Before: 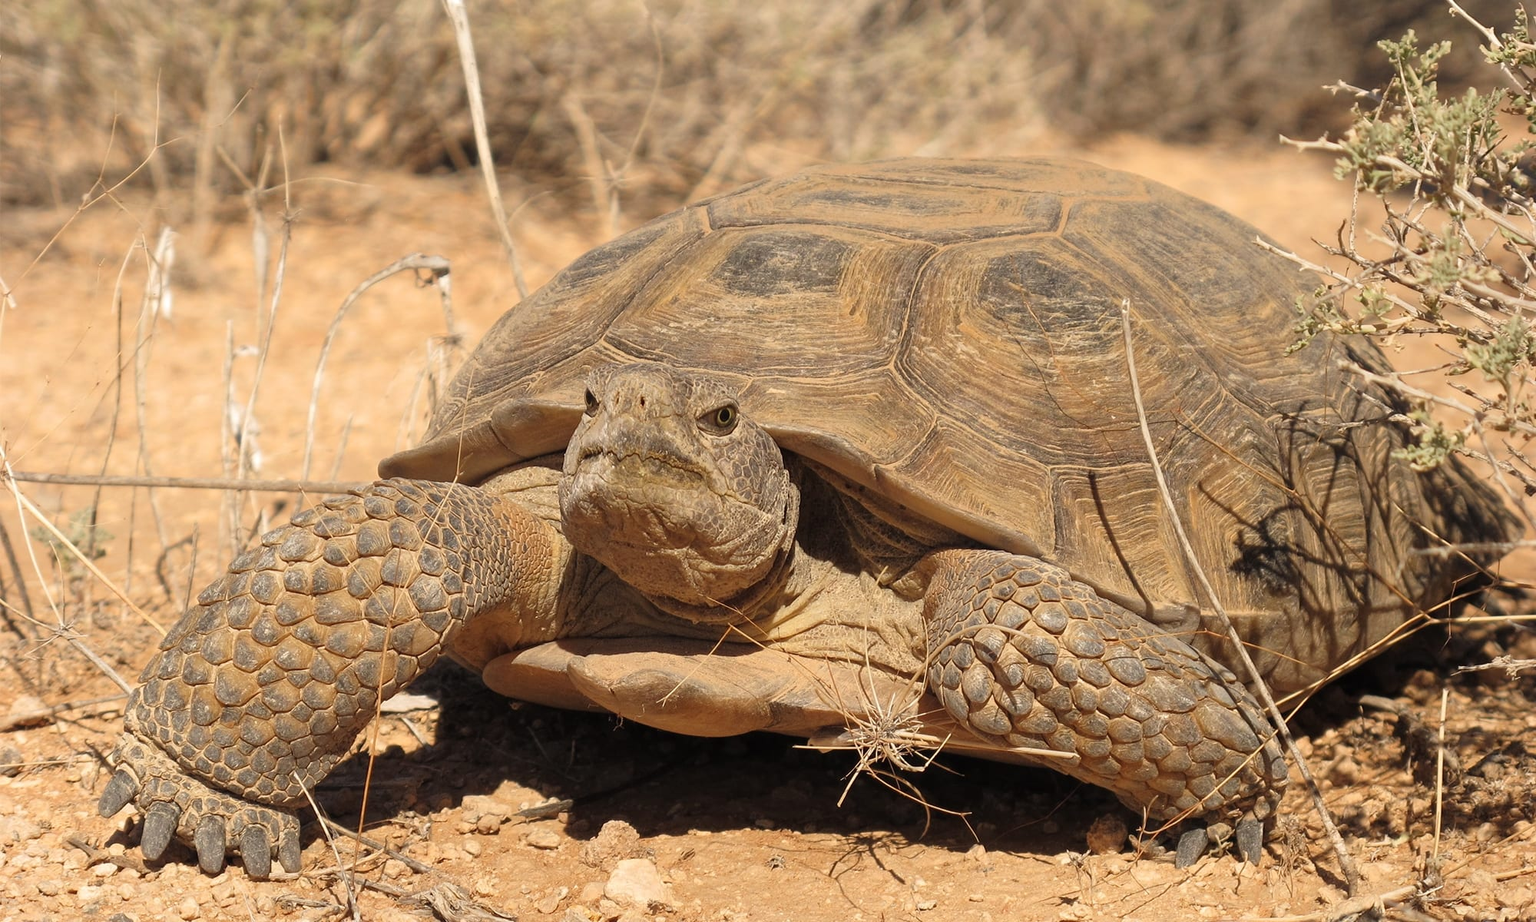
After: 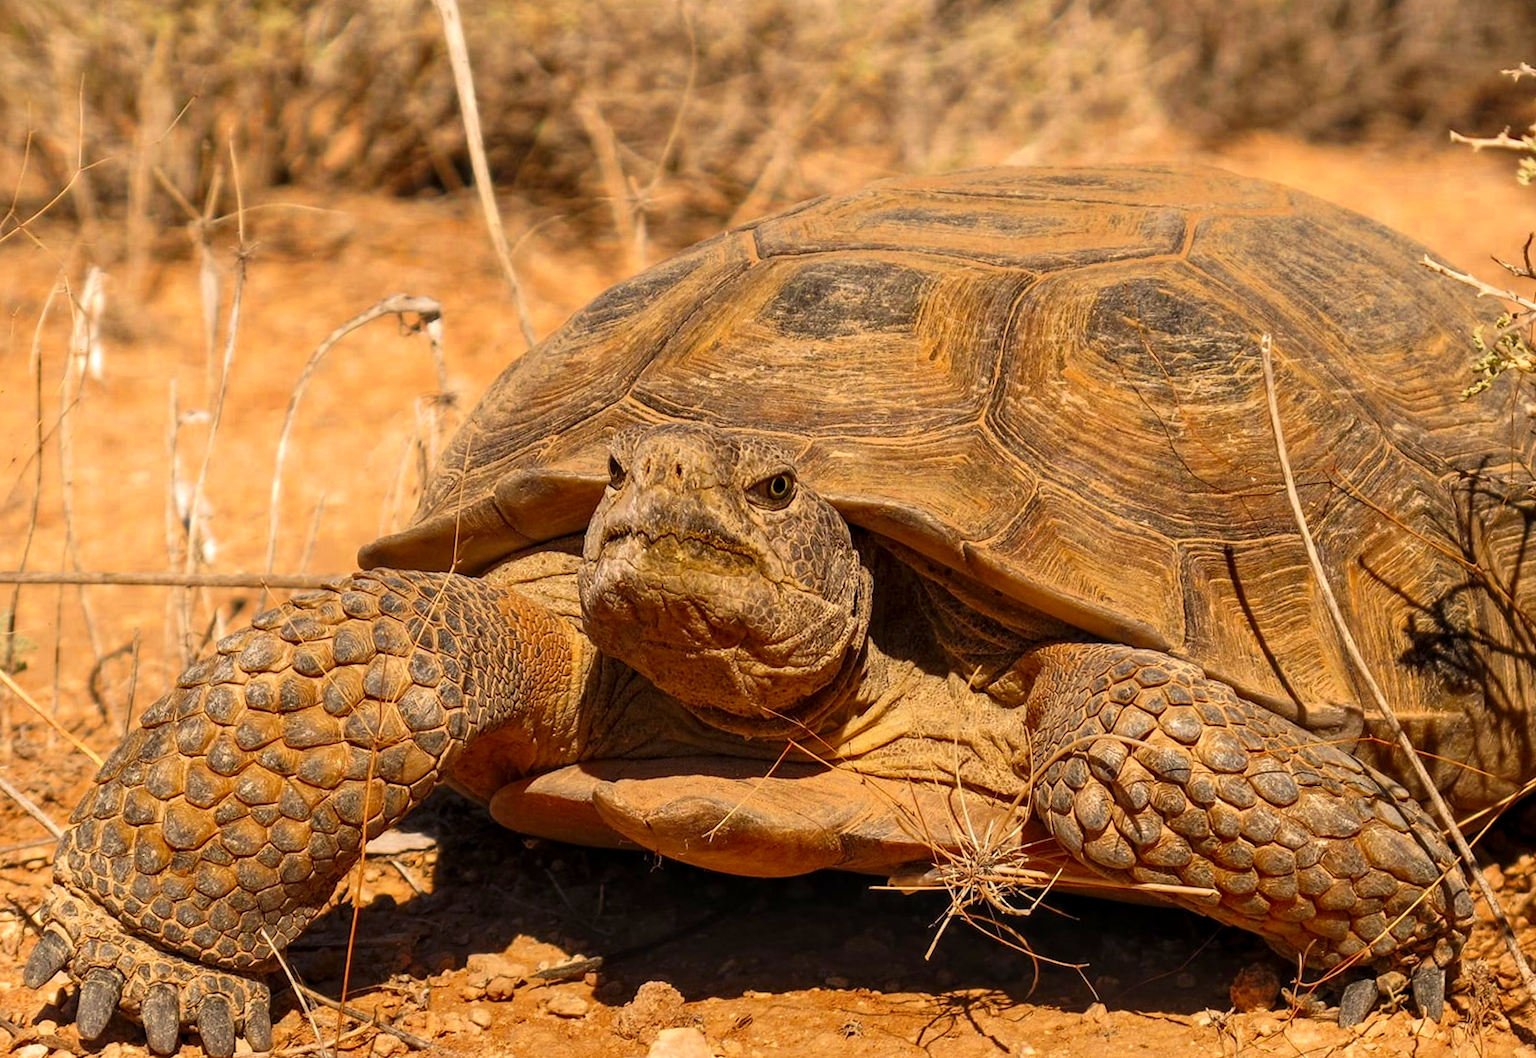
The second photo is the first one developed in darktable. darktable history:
crop and rotate: angle 1°, left 4.281%, top 0.642%, right 11.383%, bottom 2.486%
color correction: highlights a* 3.22, highlights b* 1.93, saturation 1.19
color zones: curves: ch0 [(0.035, 0.242) (0.25, 0.5) (0.384, 0.214) (0.488, 0.255) (0.75, 0.5)]; ch1 [(0.063, 0.379) (0.25, 0.5) (0.354, 0.201) (0.489, 0.085) (0.729, 0.271)]; ch2 [(0.25, 0.5) (0.38, 0.517) (0.442, 0.51) (0.735, 0.456)]
contrast brightness saturation: contrast 0.16, saturation 0.32
local contrast: detail 130%
